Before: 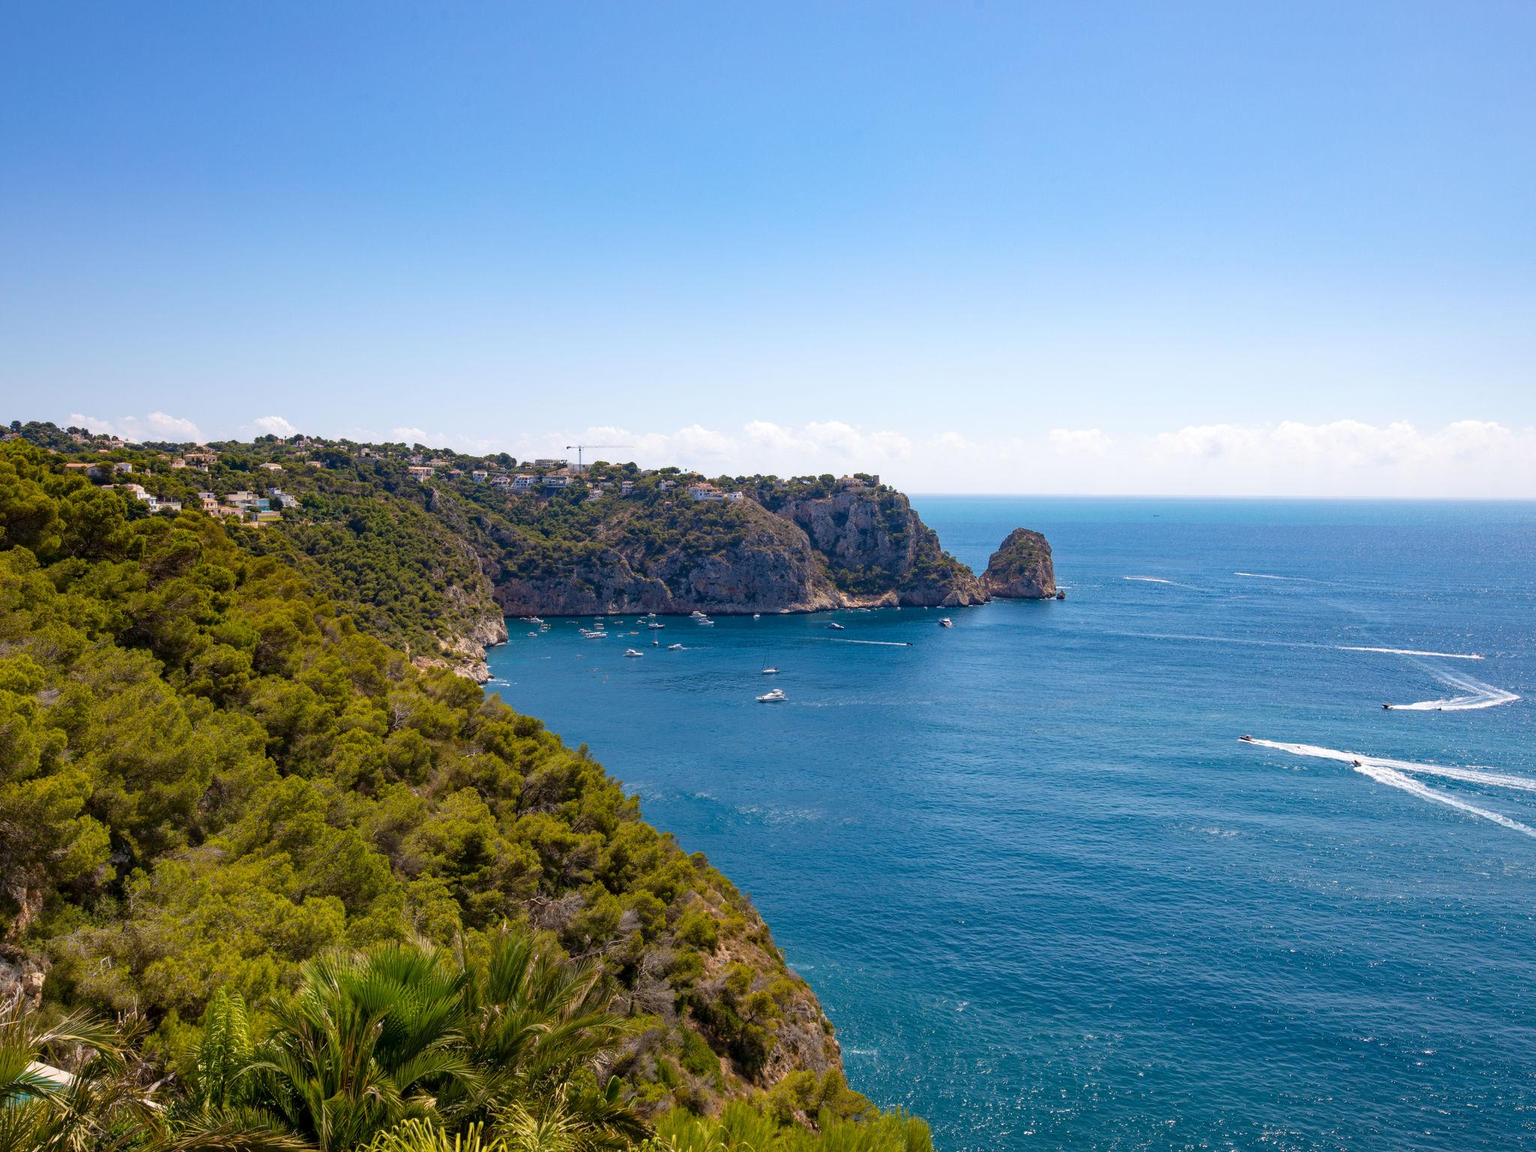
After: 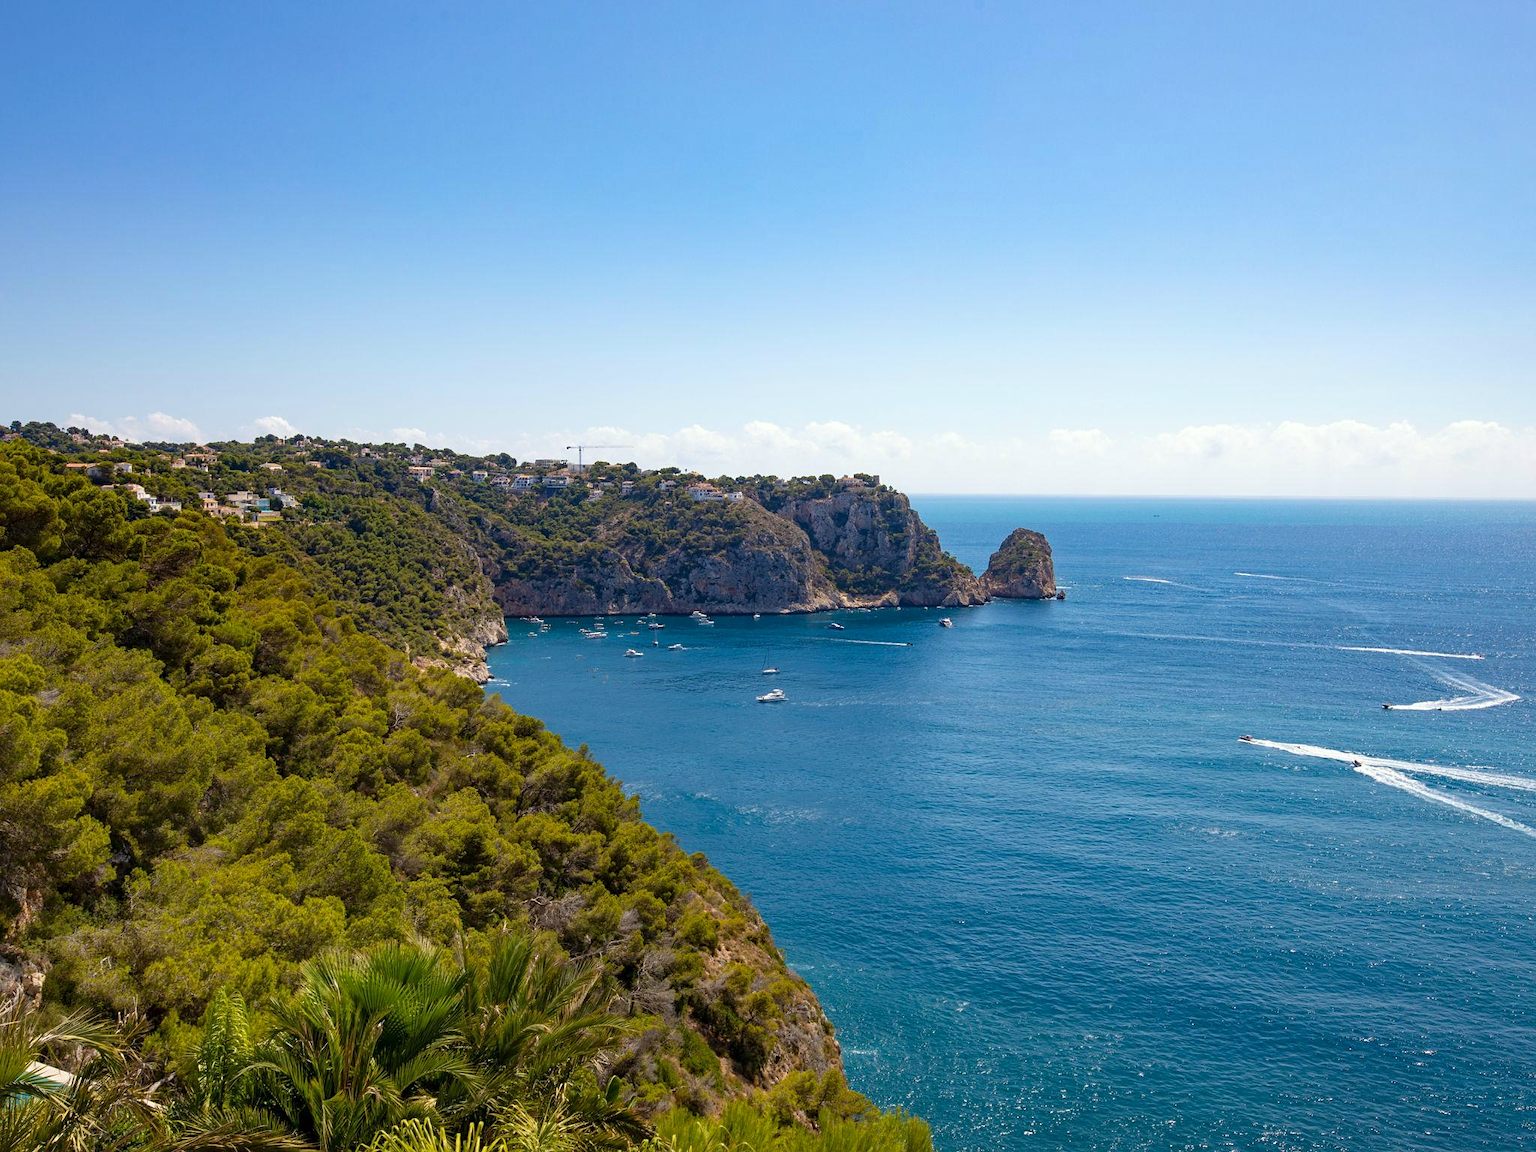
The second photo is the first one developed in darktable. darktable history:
color correction: highlights a* -2.54, highlights b* 2.27
sharpen: amount 0.212
base curve: preserve colors none
